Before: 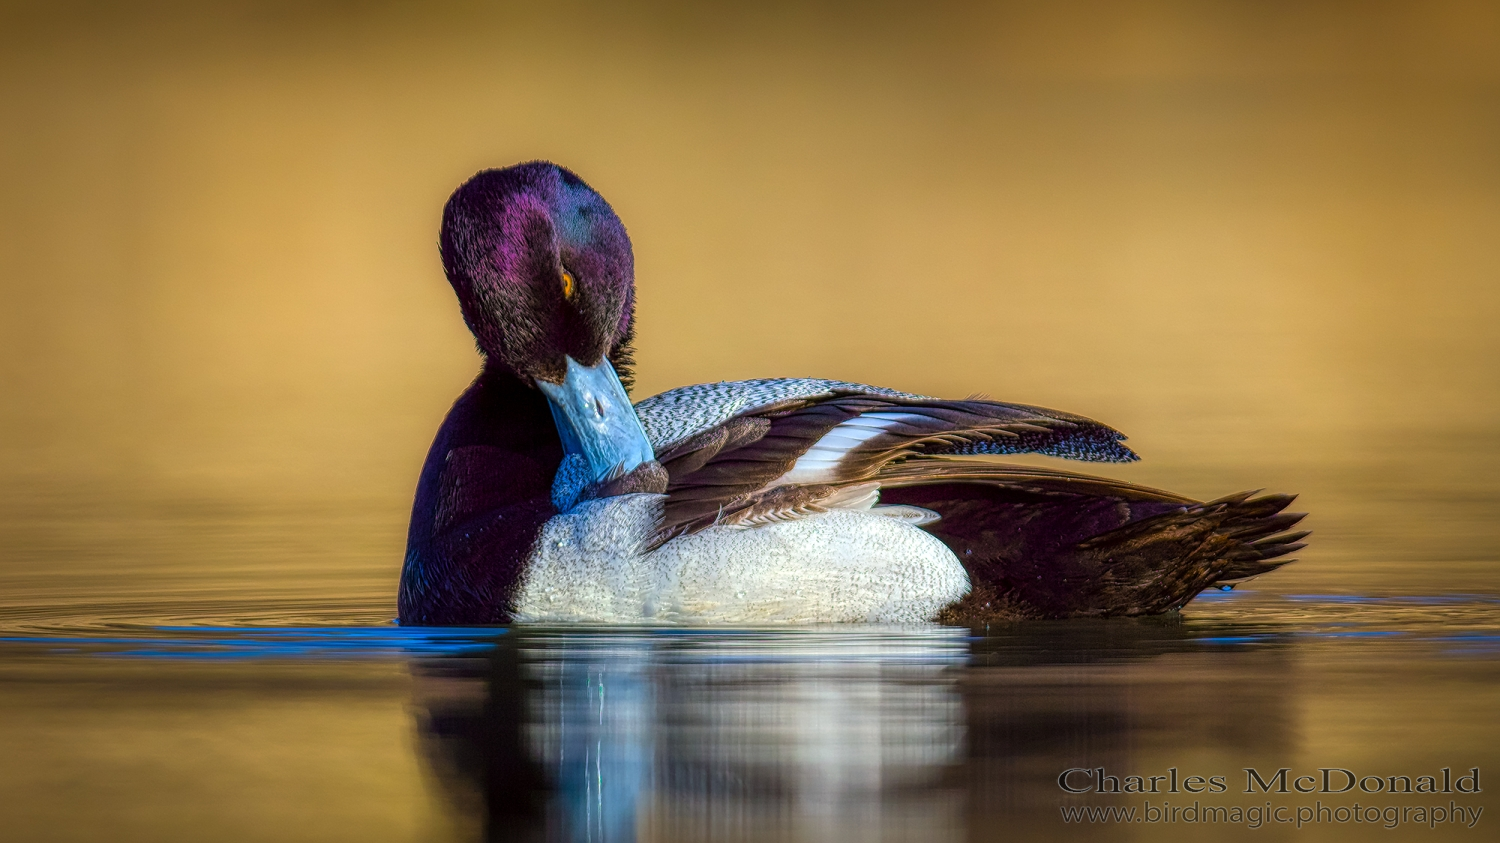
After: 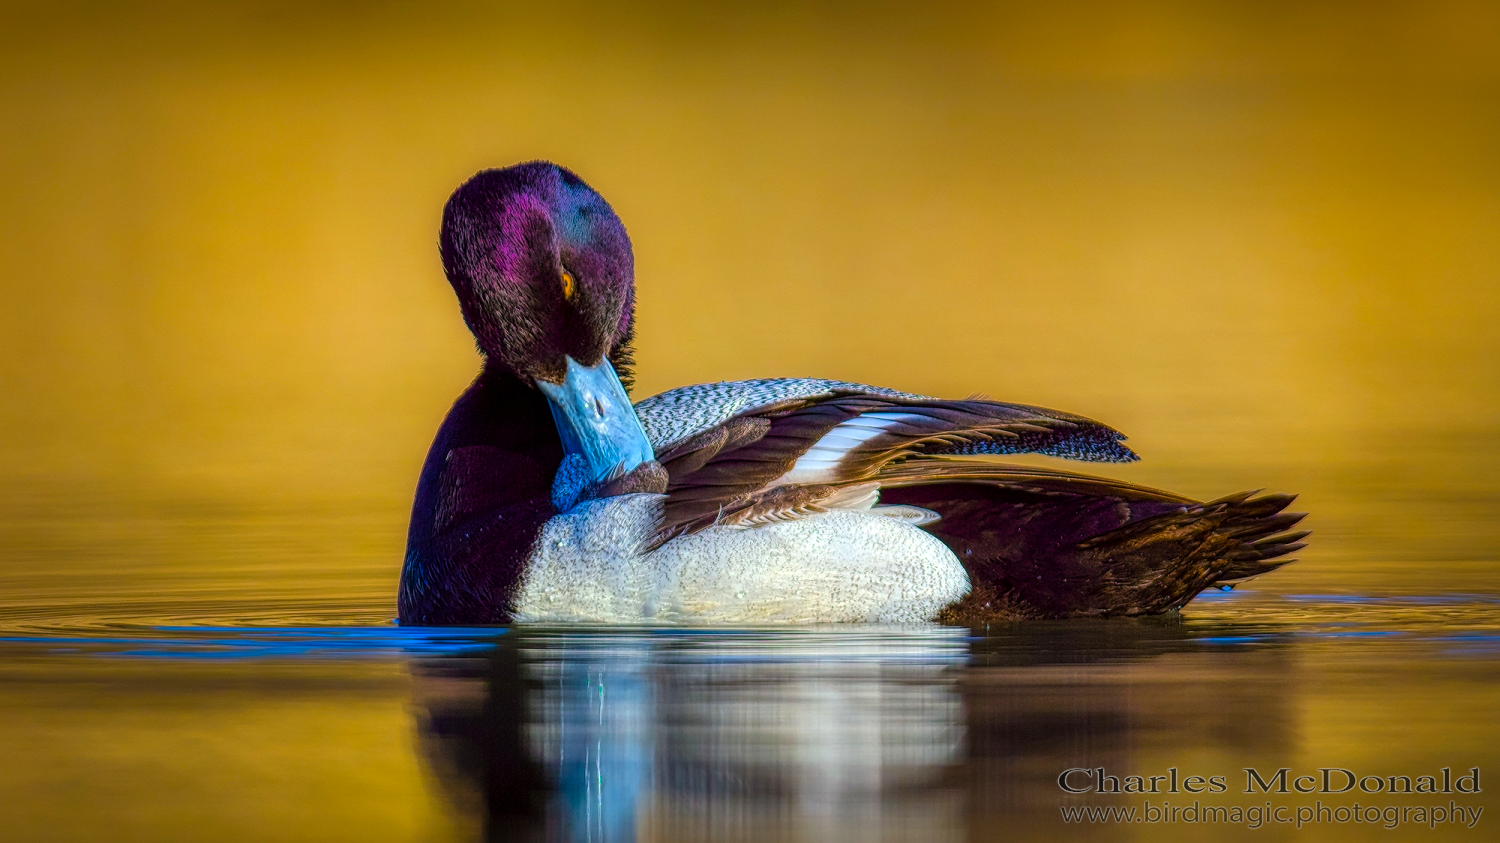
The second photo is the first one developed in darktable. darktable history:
color balance rgb: perceptual saturation grading › global saturation 31.166%
shadows and highlights: soften with gaussian
